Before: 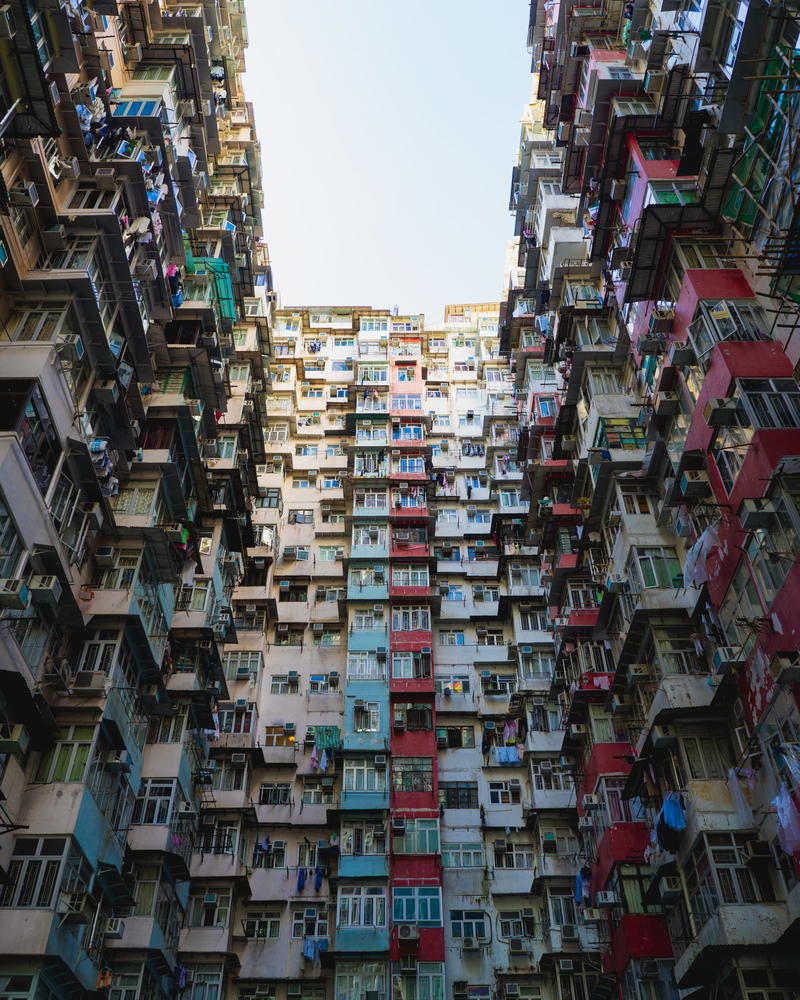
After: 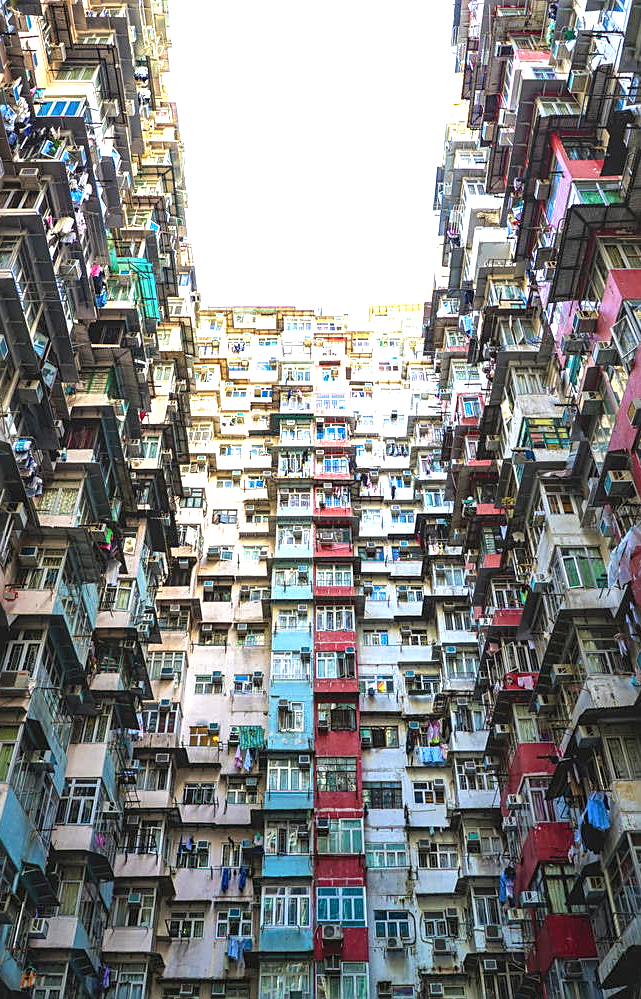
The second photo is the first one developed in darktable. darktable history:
exposure: black level correction 0, exposure 1.2 EV, compensate exposure bias true, compensate highlight preservation false
local contrast: on, module defaults
sharpen: on, module defaults
crop and rotate: left 9.597%, right 10.195%
